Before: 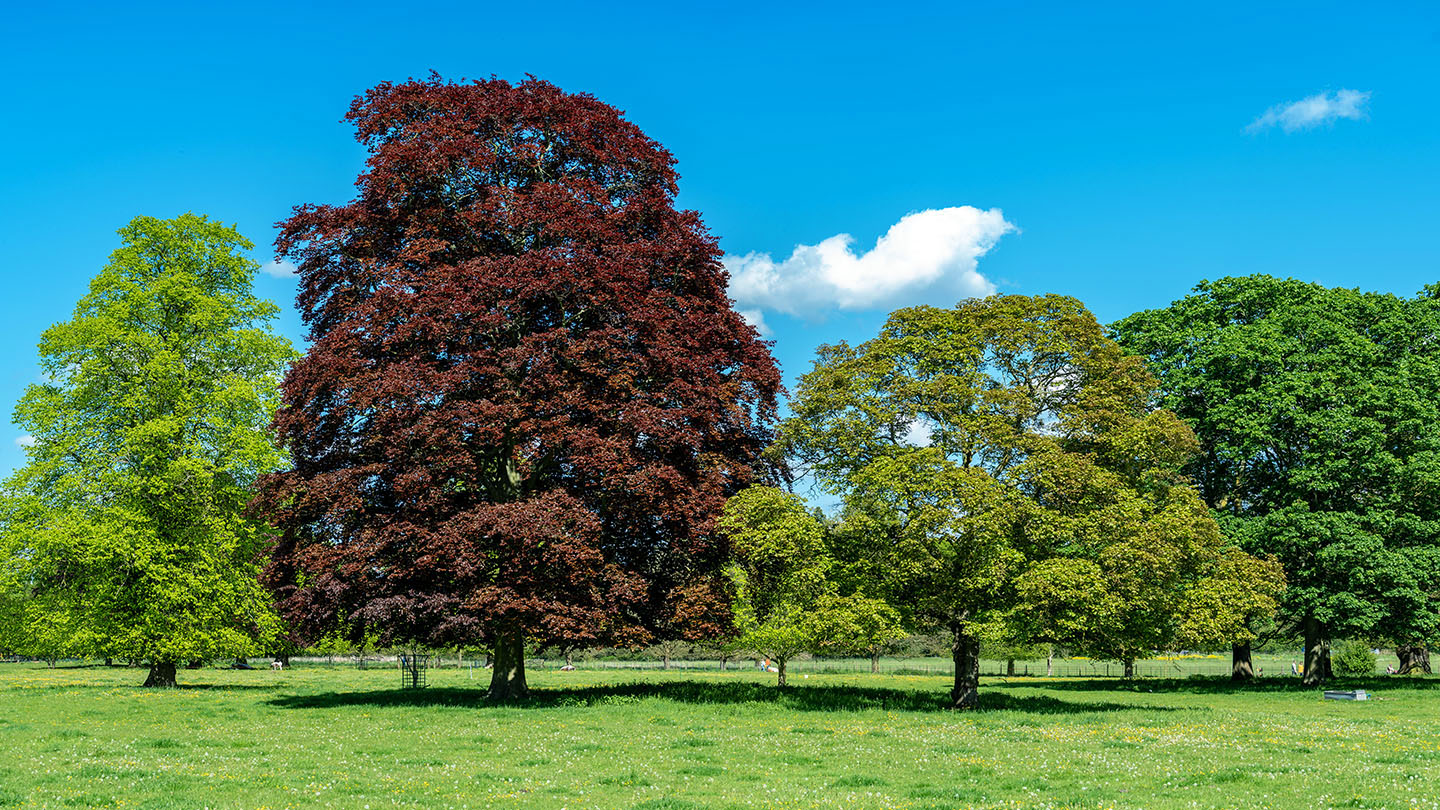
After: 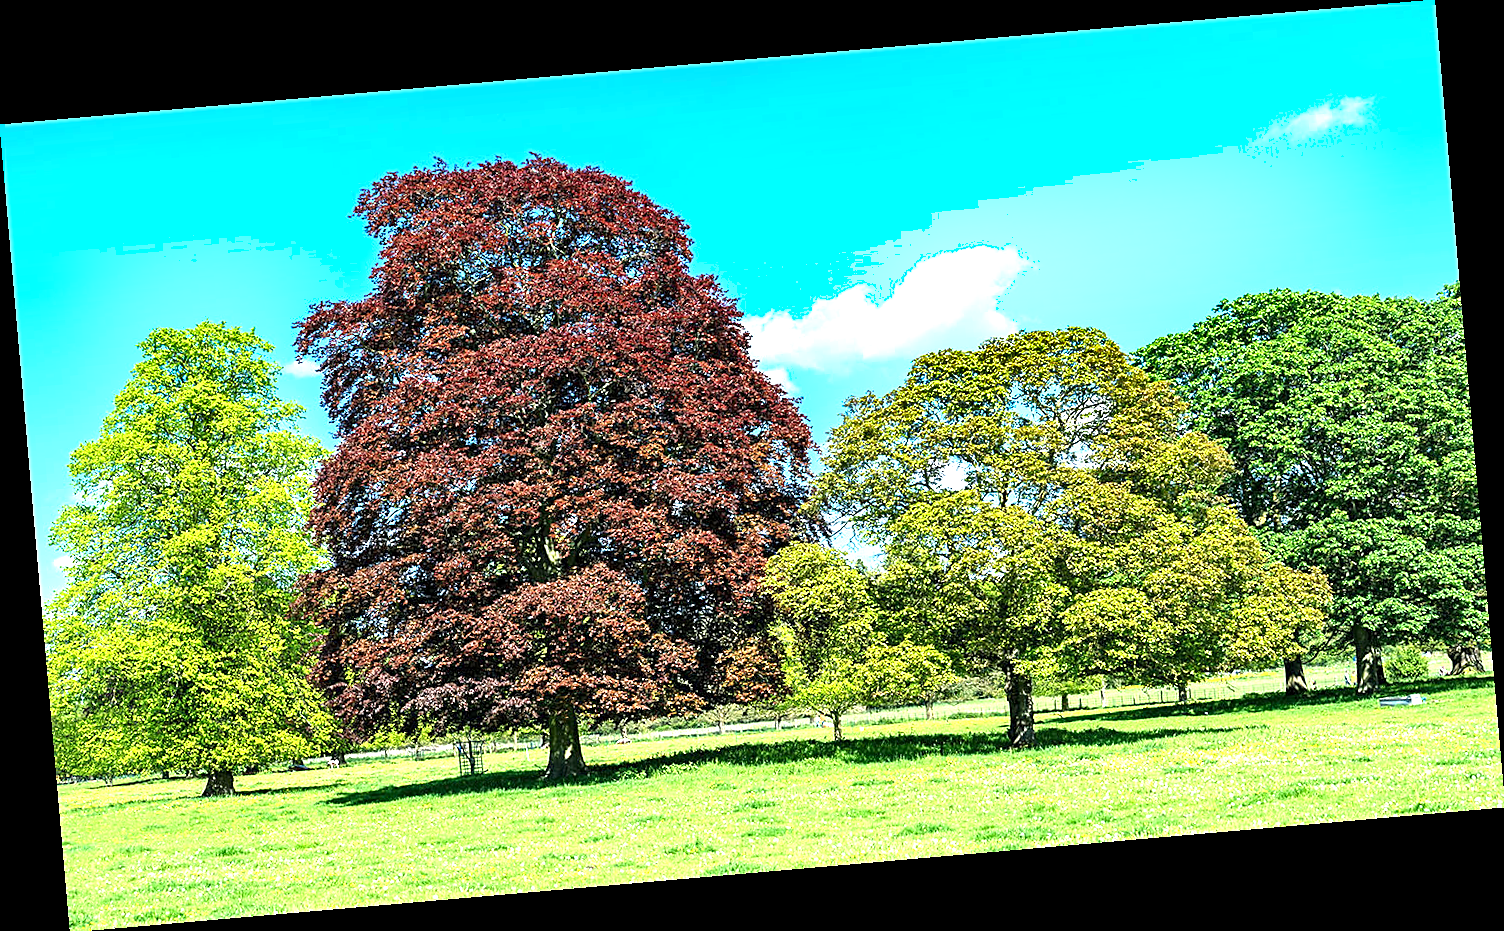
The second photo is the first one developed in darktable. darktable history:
shadows and highlights: shadows 5, soften with gaussian
sharpen: on, module defaults
rotate and perspective: rotation -4.98°, automatic cropping off
exposure: exposure 1.5 EV, compensate highlight preservation false
